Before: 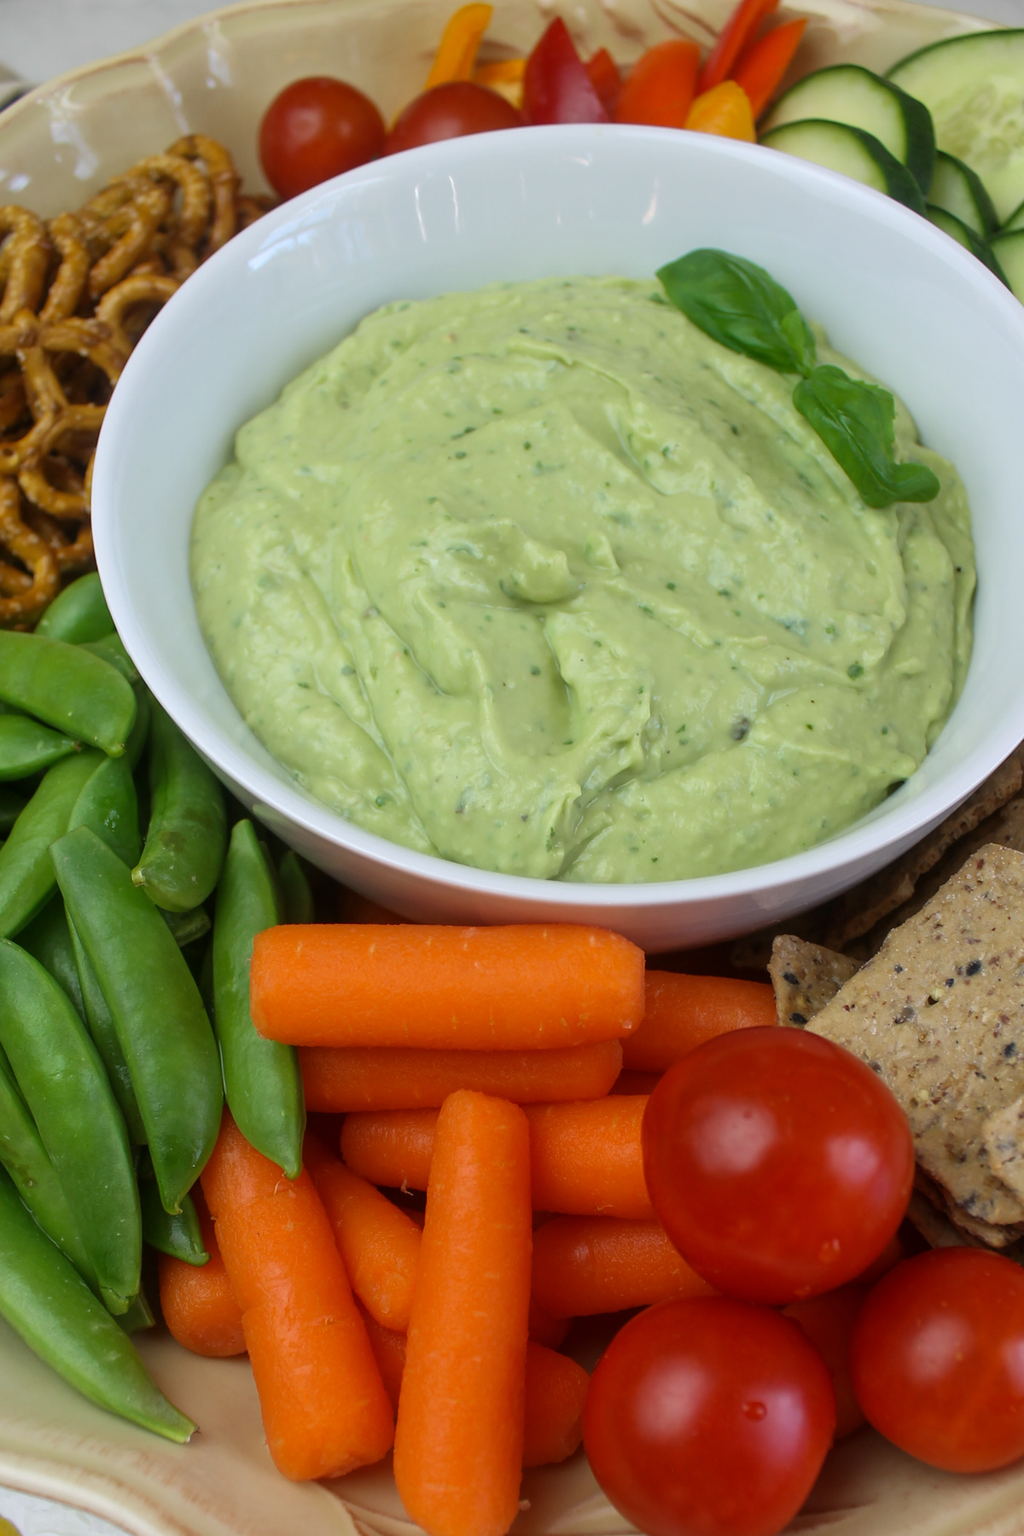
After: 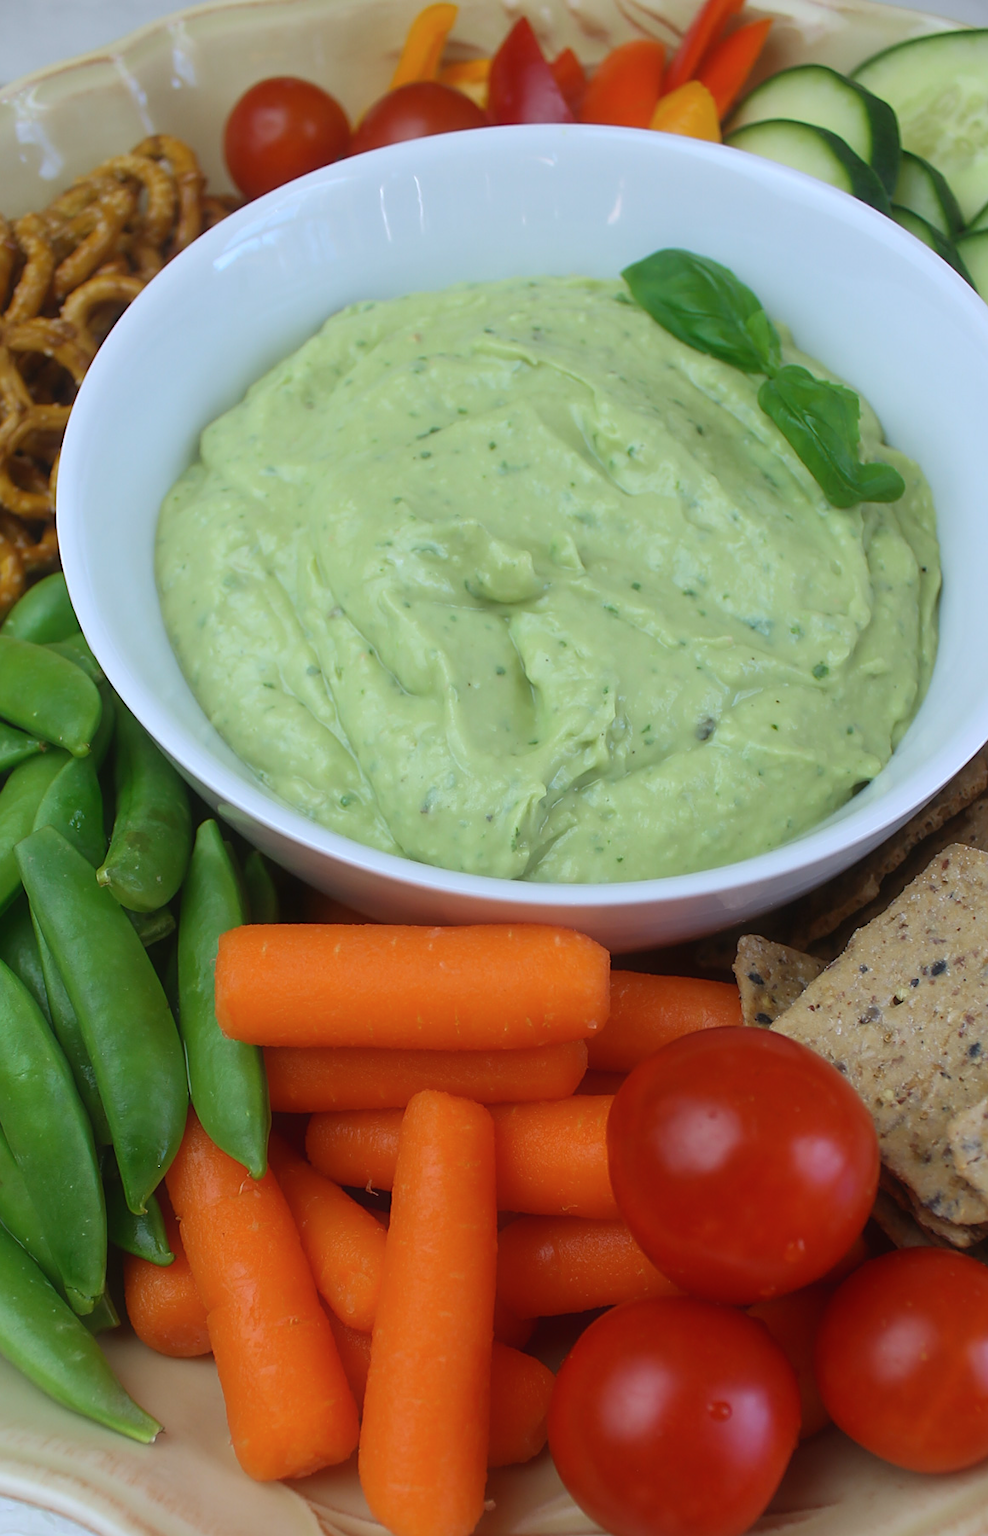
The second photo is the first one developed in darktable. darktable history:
contrast equalizer: y [[0.5, 0.542, 0.583, 0.625, 0.667, 0.708], [0.5 ×6], [0.5 ×6], [0 ×6], [0 ×6]], mix -0.349
color calibration: x 0.366, y 0.379, temperature 4405.46 K
sharpen: on, module defaults
crop and rotate: left 3.431%
